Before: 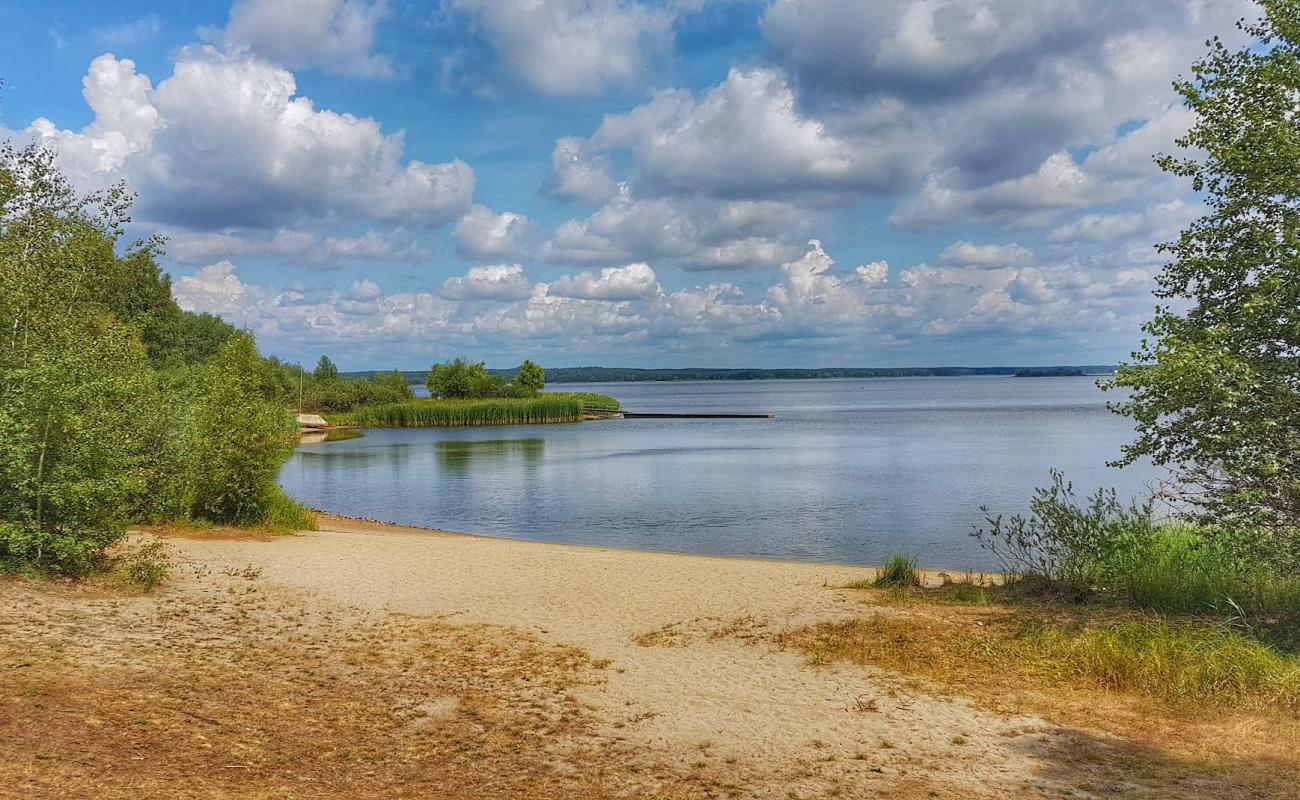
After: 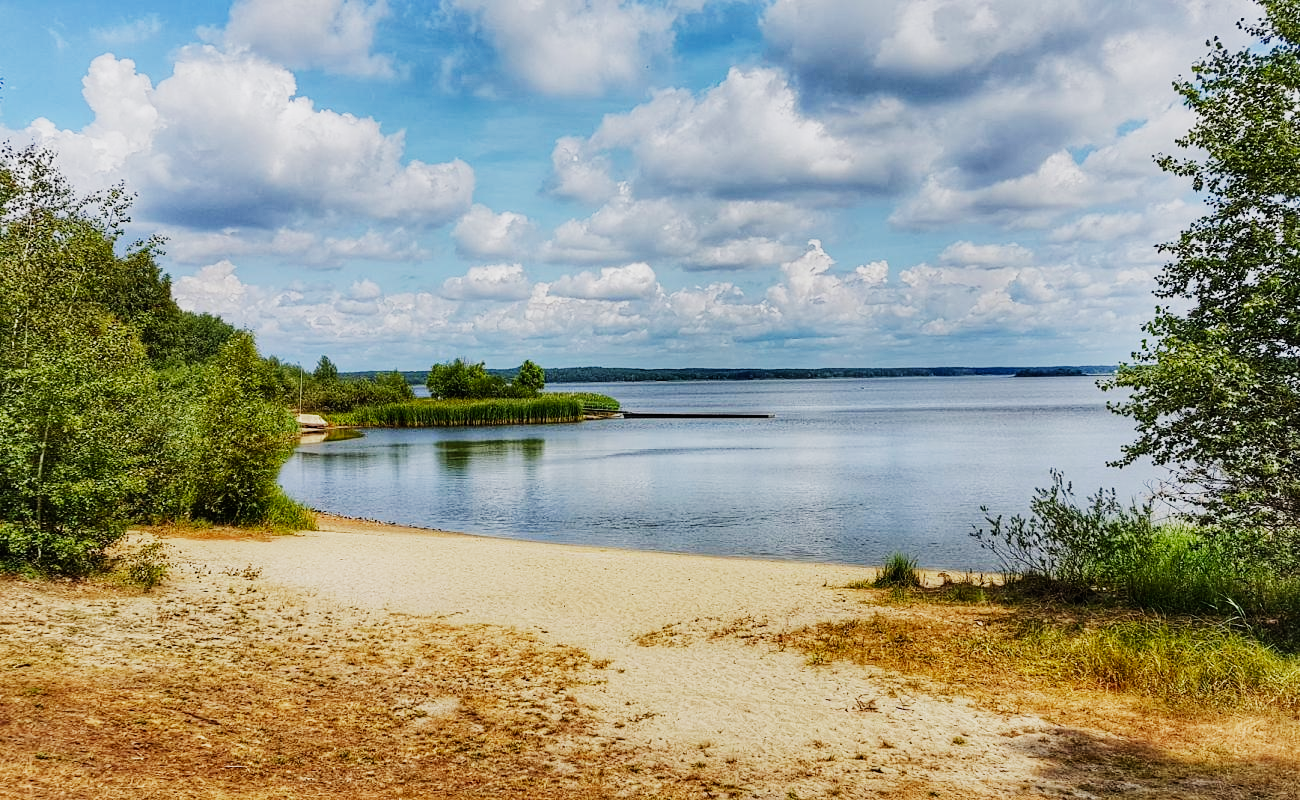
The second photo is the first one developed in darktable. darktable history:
sigmoid: contrast 1.8, skew -0.2, preserve hue 0%, red attenuation 0.1, red rotation 0.035, green attenuation 0.1, green rotation -0.017, blue attenuation 0.15, blue rotation -0.052, base primaries Rec2020
tone equalizer: -8 EV -0.417 EV, -7 EV -0.389 EV, -6 EV -0.333 EV, -5 EV -0.222 EV, -3 EV 0.222 EV, -2 EV 0.333 EV, -1 EV 0.389 EV, +0 EV 0.417 EV, edges refinement/feathering 500, mask exposure compensation -1.25 EV, preserve details no
